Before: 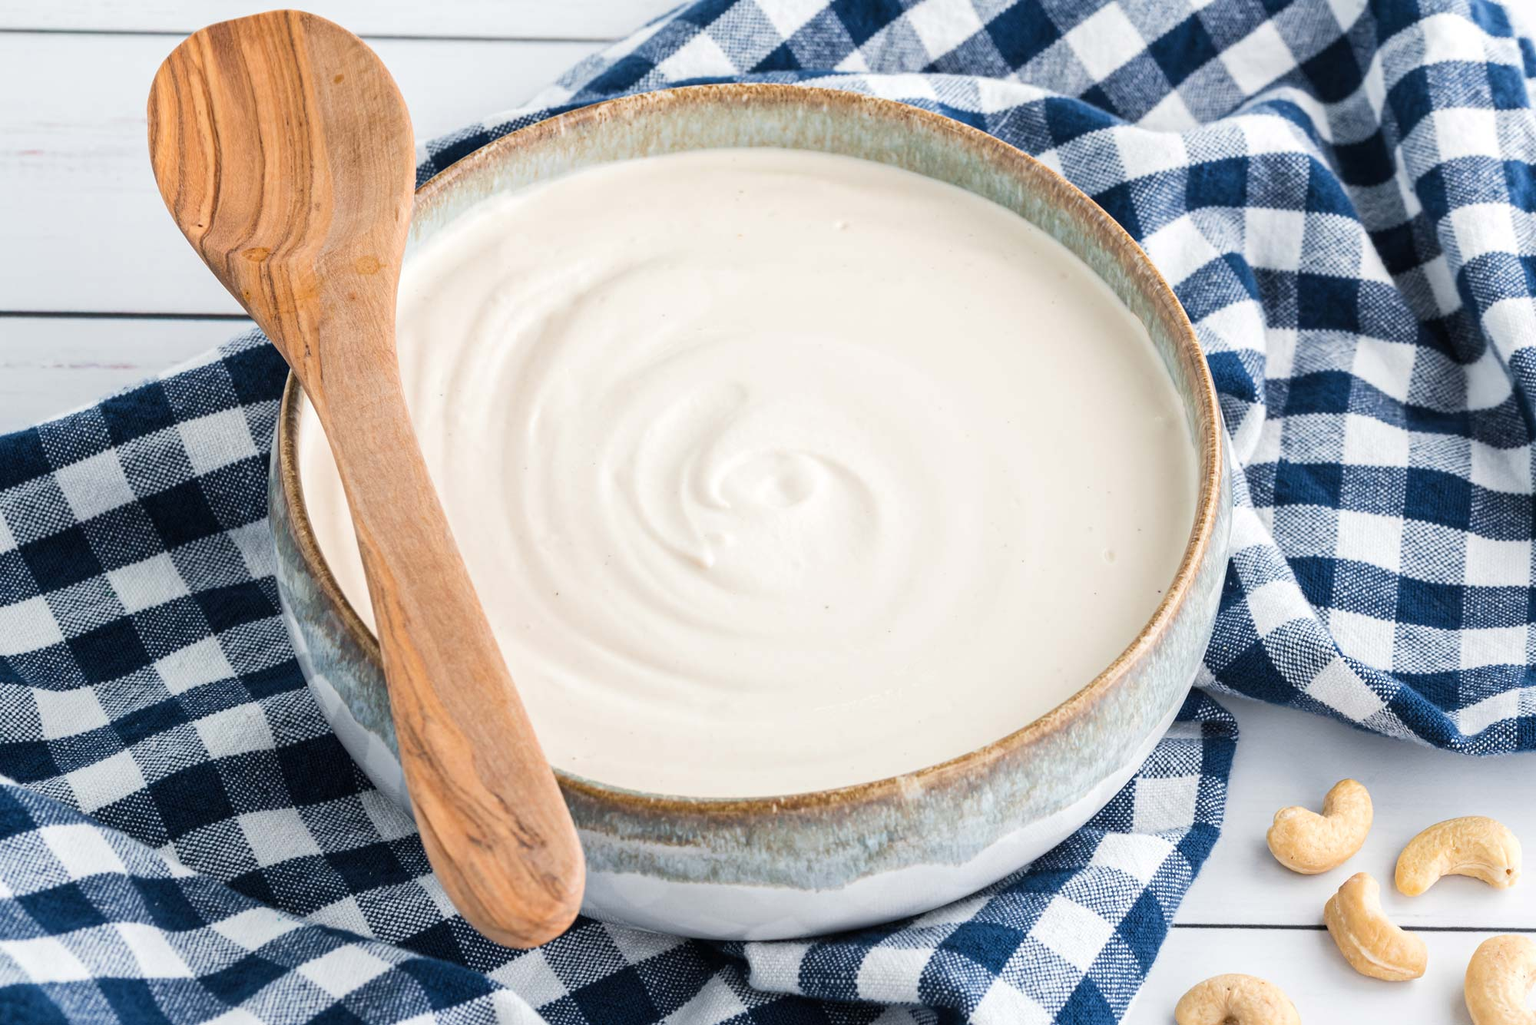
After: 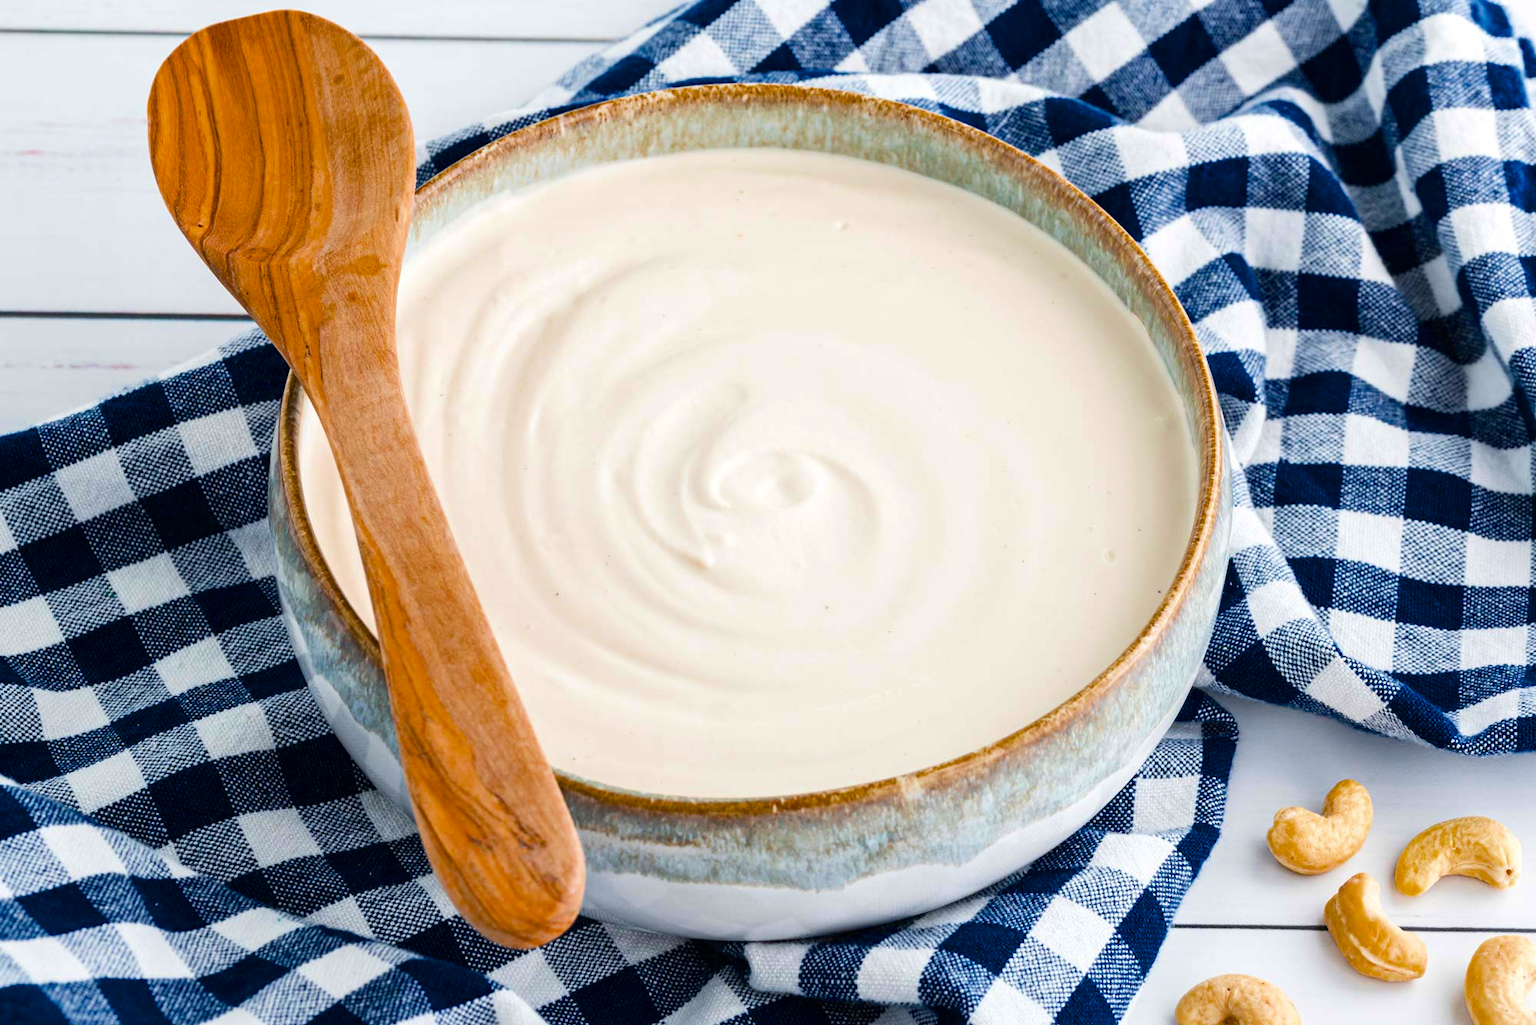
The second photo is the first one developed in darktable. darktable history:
color balance rgb: perceptual saturation grading › global saturation 42.646%, global vibrance 10.104%, saturation formula JzAzBz (2021)
